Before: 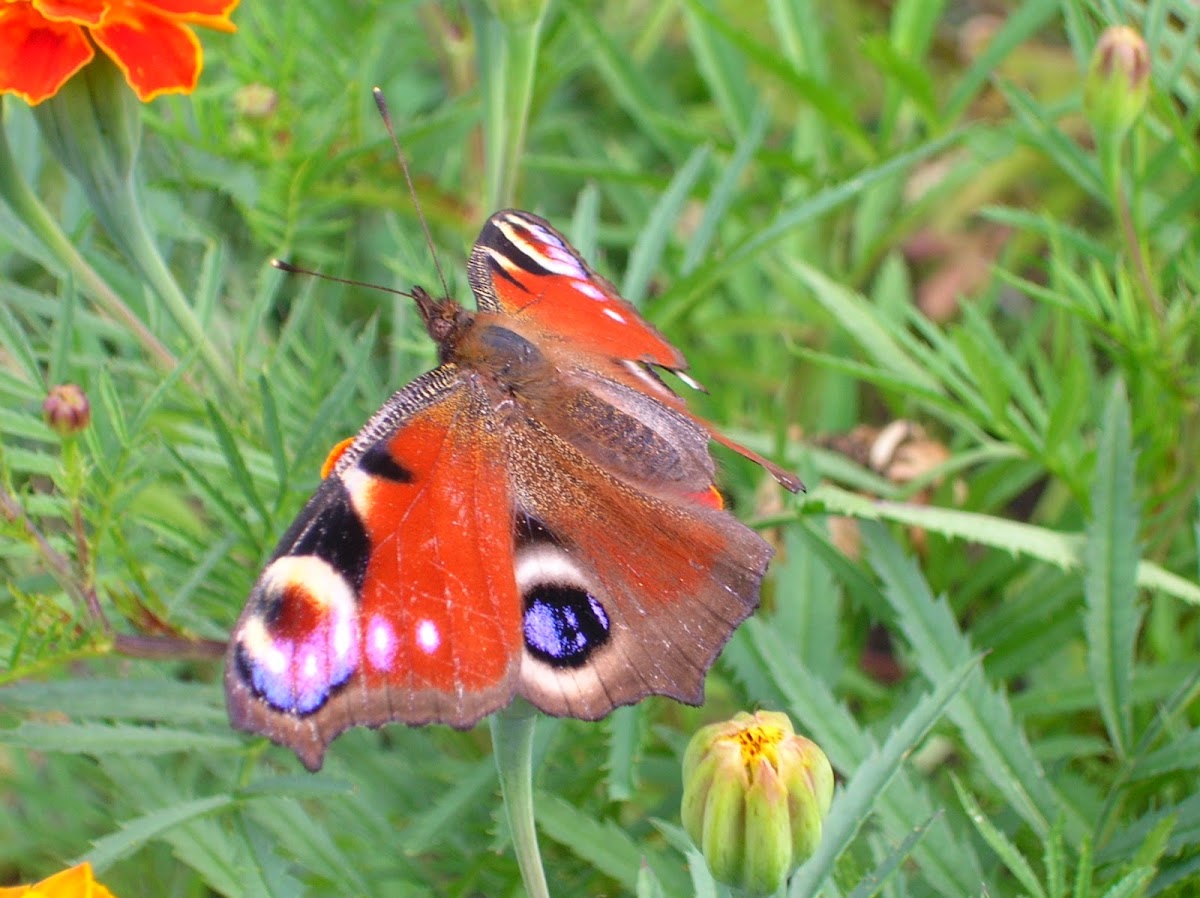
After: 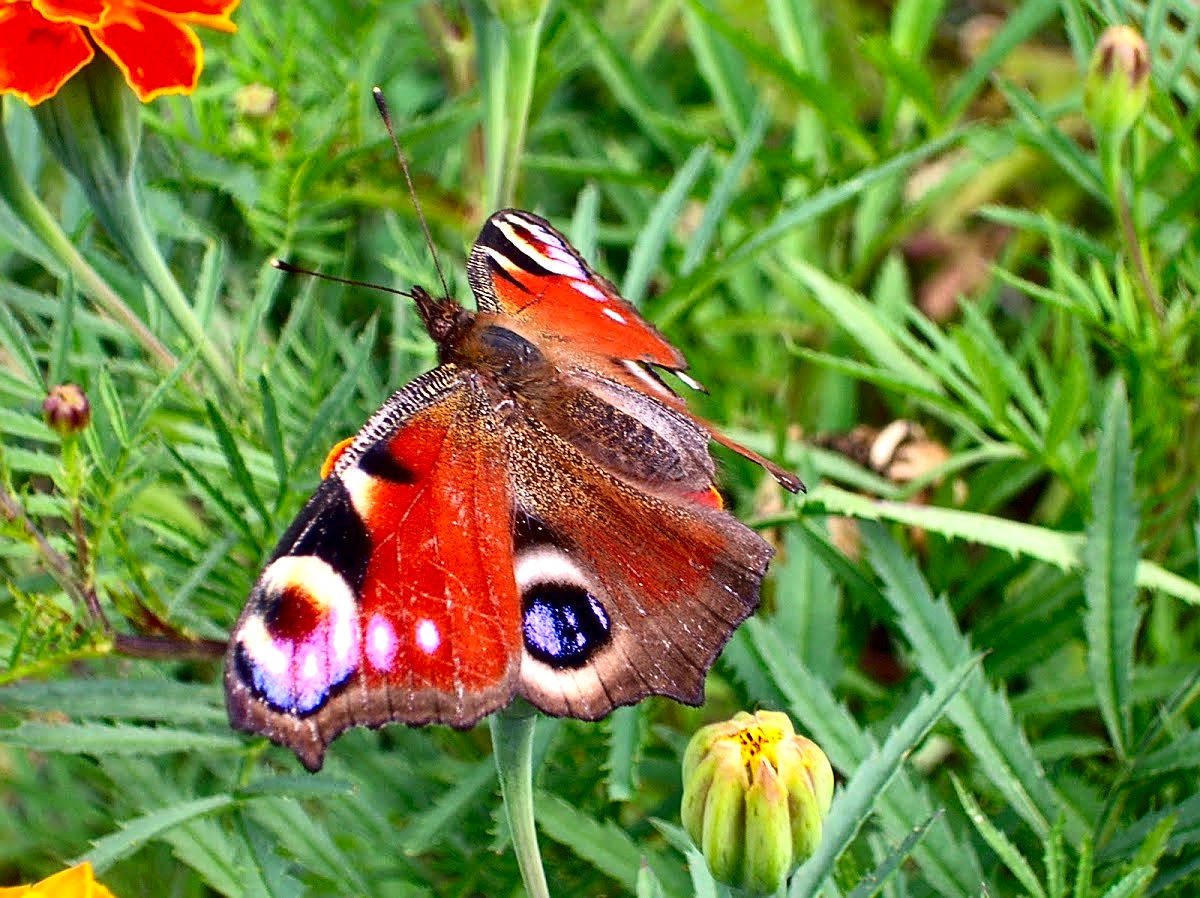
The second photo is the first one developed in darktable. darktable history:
sharpen: on, module defaults
haze removal: compatibility mode true, adaptive false
local contrast: mode bilateral grid, contrast 24, coarseness 59, detail 152%, midtone range 0.2
color correction: highlights b* 2.91
contrast brightness saturation: contrast 0.198, brightness -0.109, saturation 0.102
